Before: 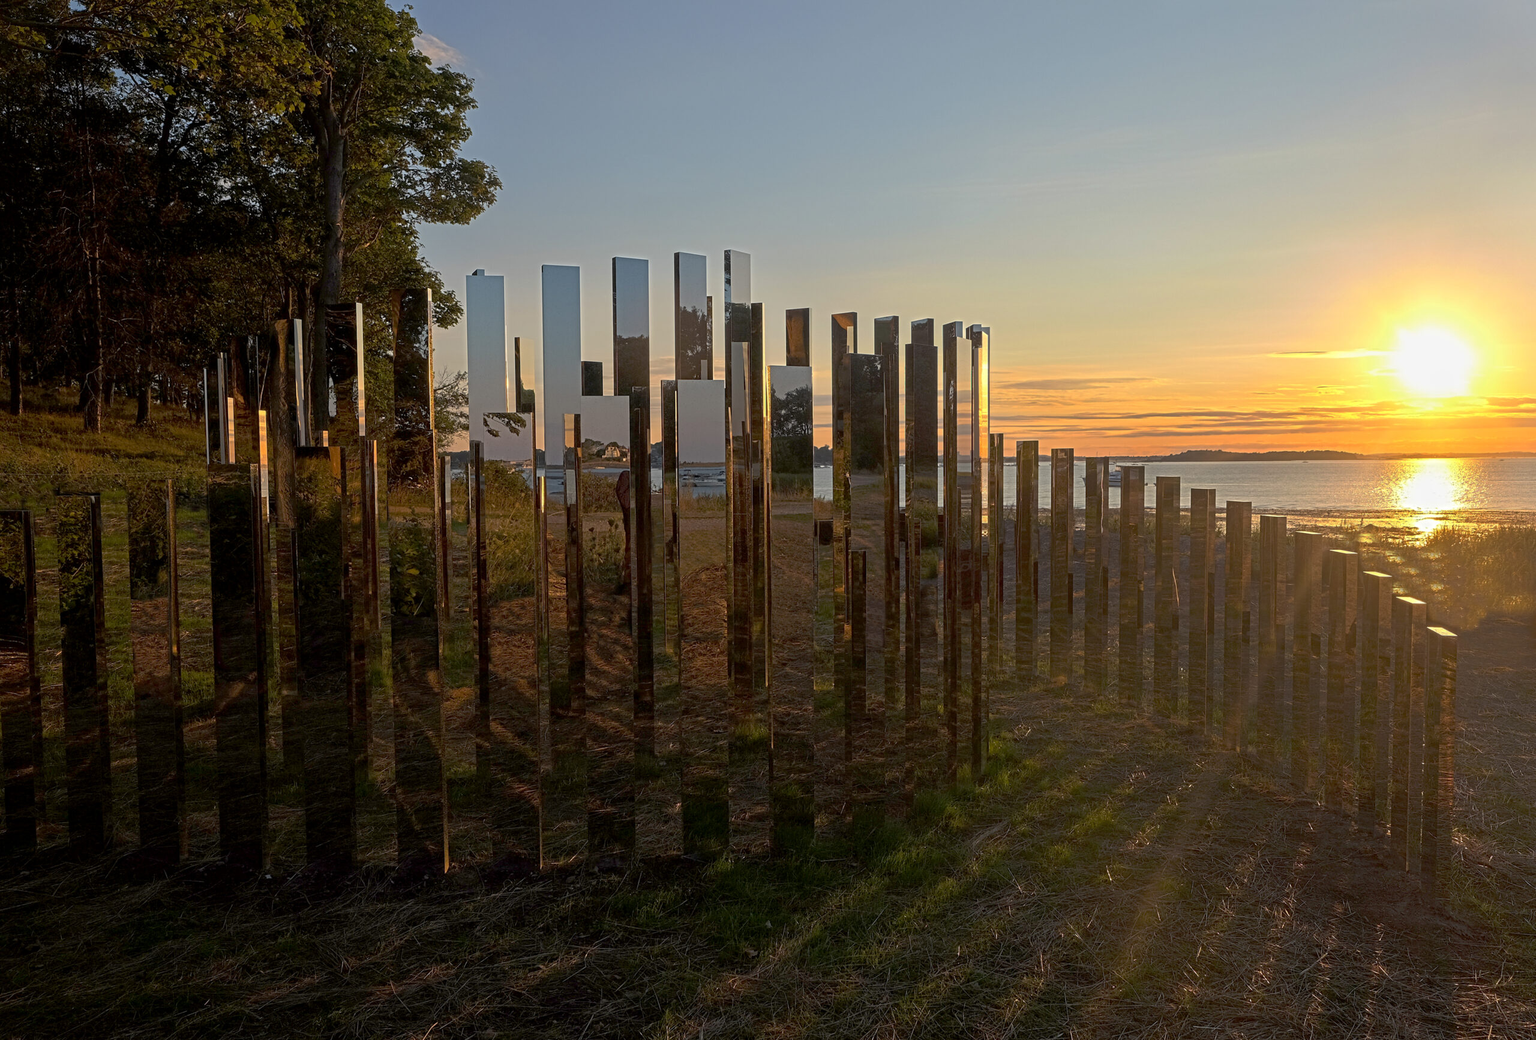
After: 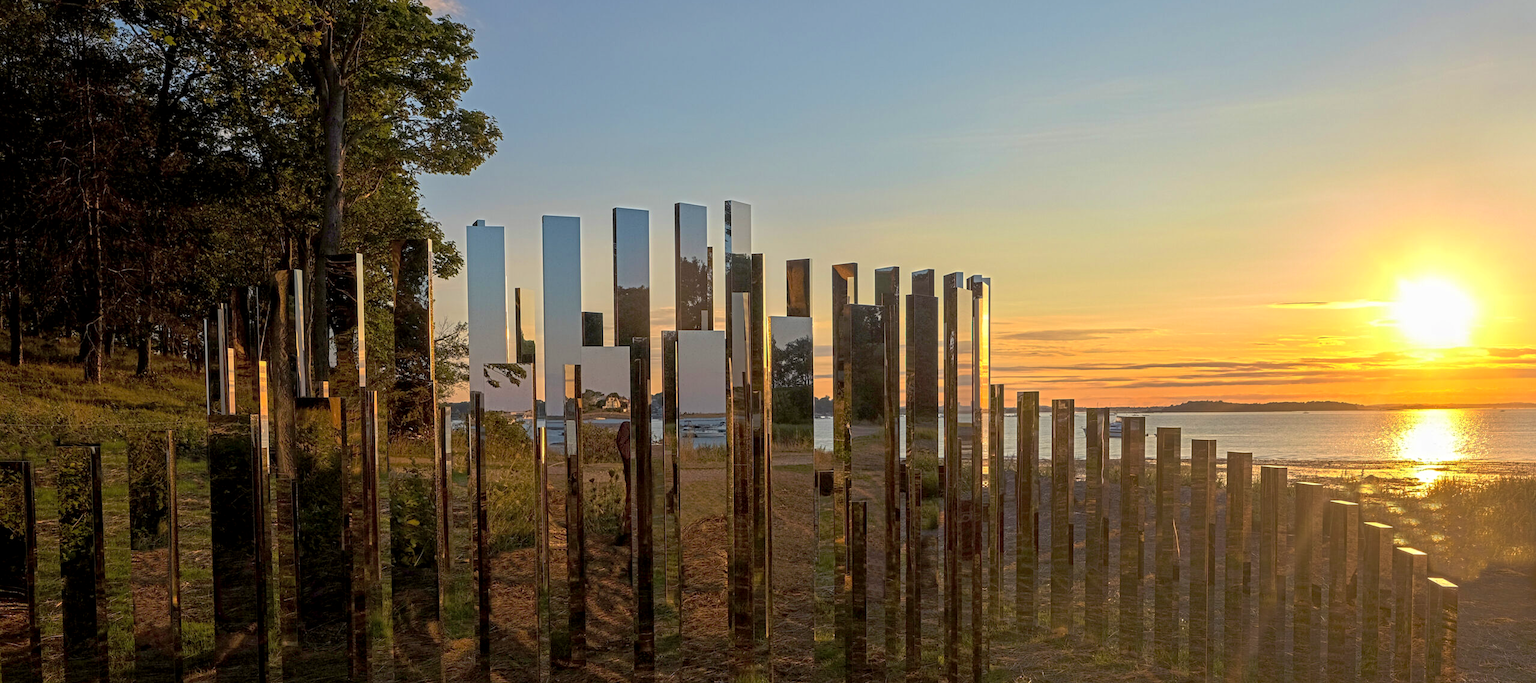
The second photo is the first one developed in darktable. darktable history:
velvia: on, module defaults
local contrast: on, module defaults
crop and rotate: top 4.848%, bottom 29.503%
contrast brightness saturation: contrast 0.03, brightness 0.06, saturation 0.13
